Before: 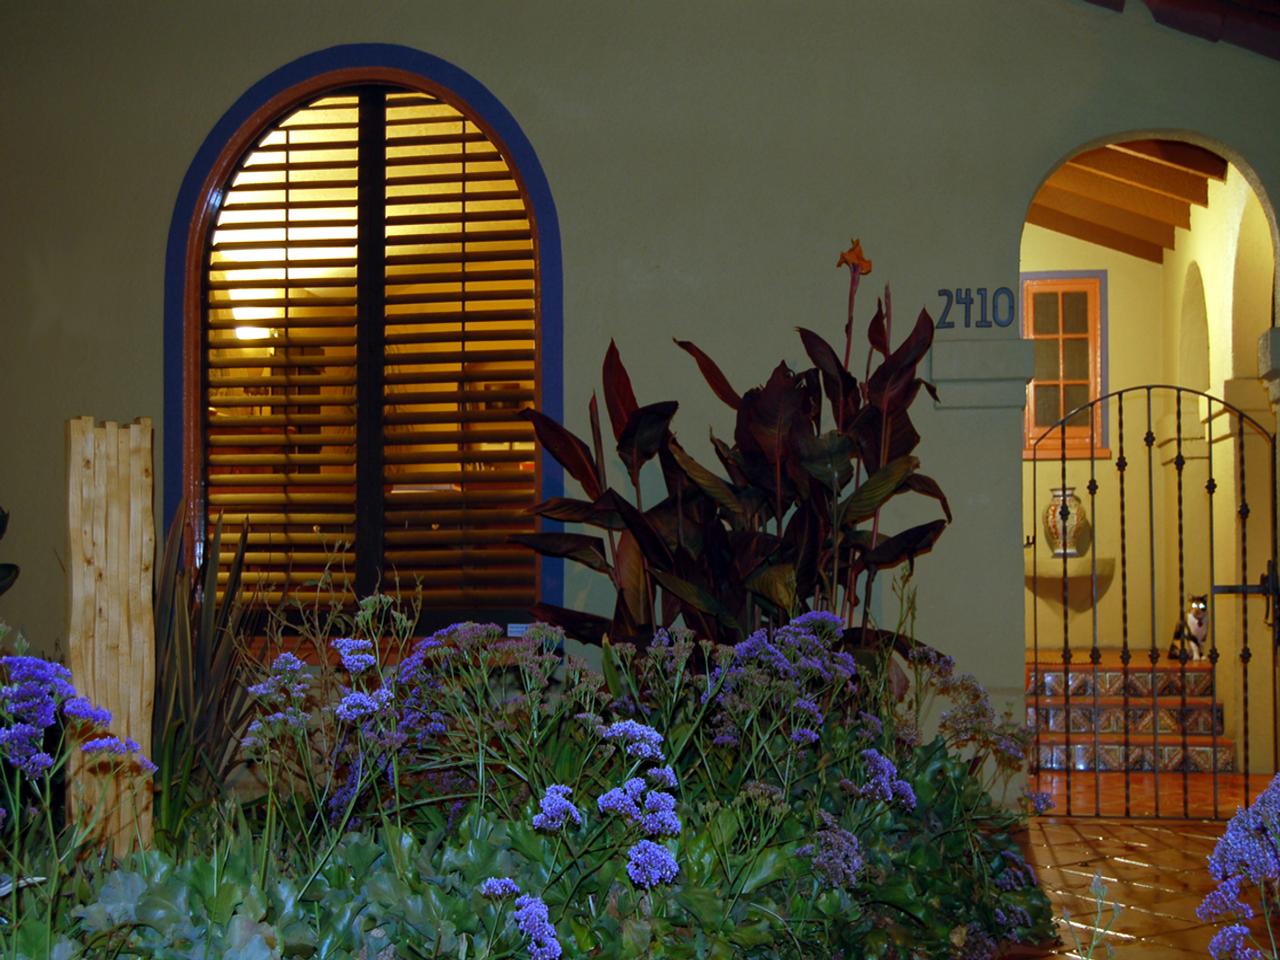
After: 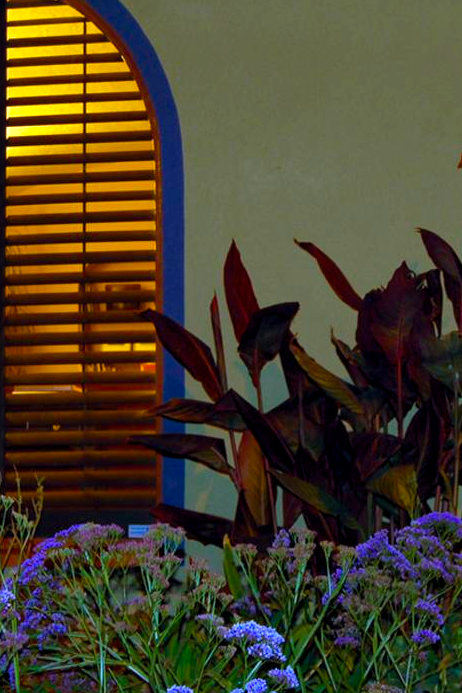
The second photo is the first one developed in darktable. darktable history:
exposure: black level correction 0.001, exposure 0.5 EV, compensate highlight preservation false
color balance rgb: perceptual saturation grading › global saturation 29.594%, global vibrance 20%
crop and rotate: left 29.683%, top 10.369%, right 34.196%, bottom 17.409%
